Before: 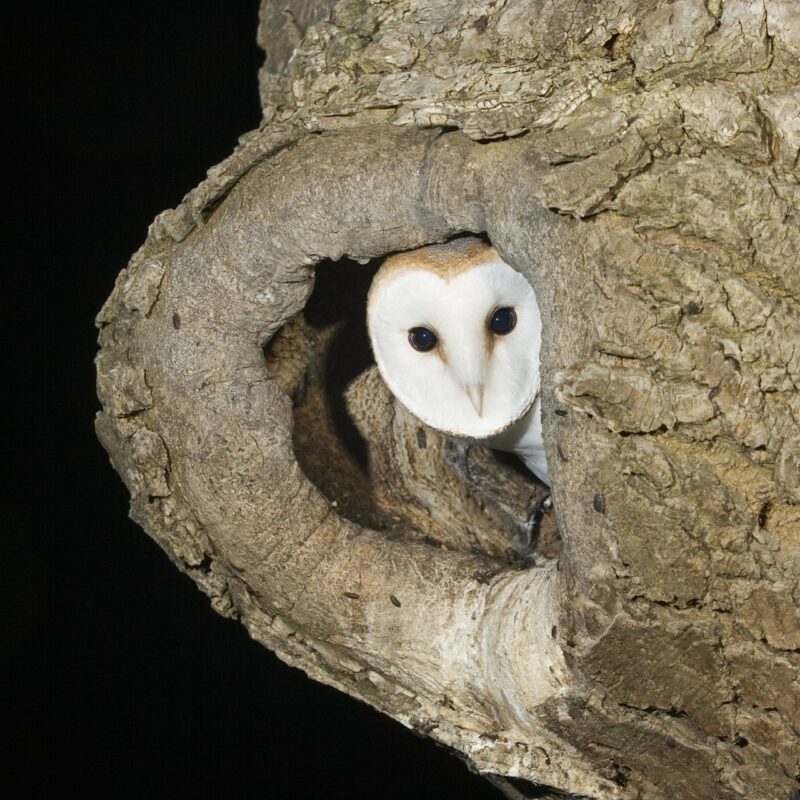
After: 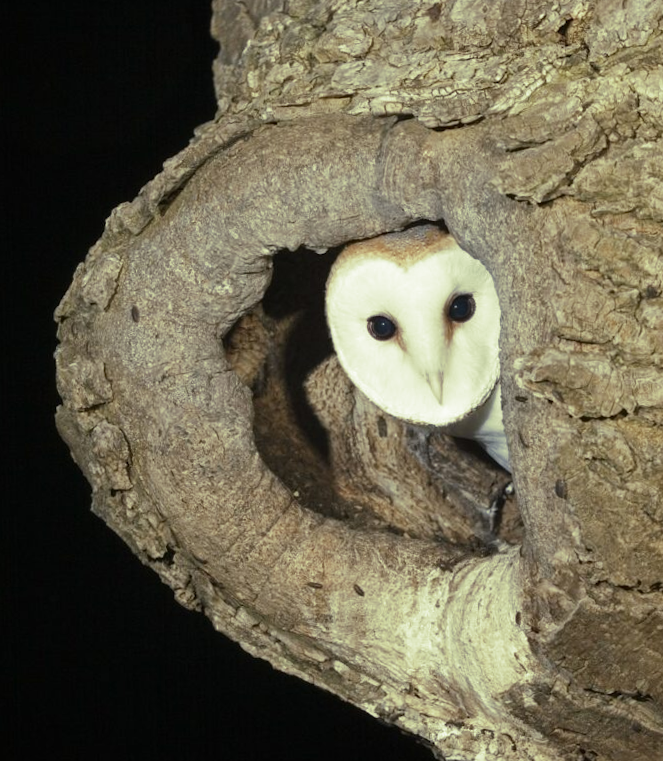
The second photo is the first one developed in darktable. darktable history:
crop and rotate: angle 1°, left 4.281%, top 0.642%, right 11.383%, bottom 2.486%
rotate and perspective: automatic cropping off
split-toning: shadows › hue 290.82°, shadows › saturation 0.34, highlights › saturation 0.38, balance 0, compress 50%
